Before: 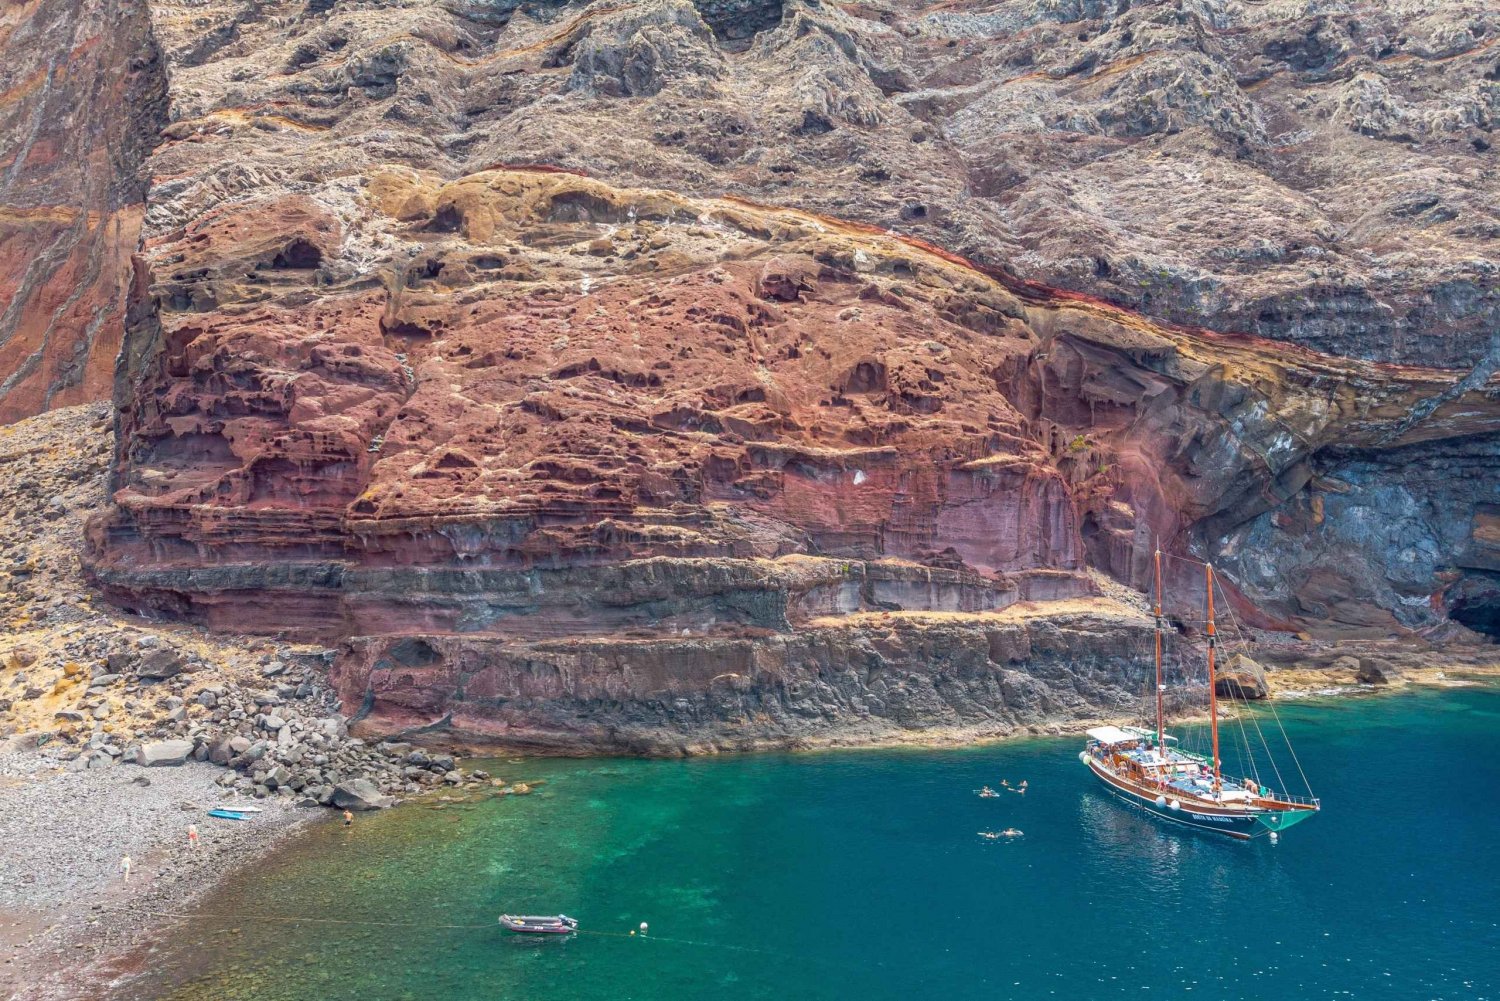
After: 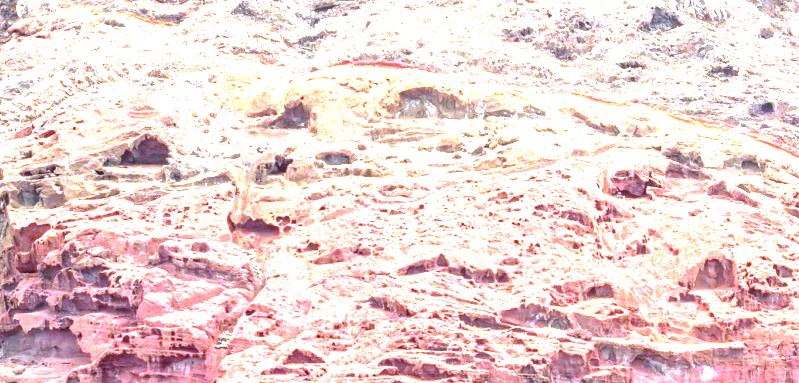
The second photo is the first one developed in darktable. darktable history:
color zones: curves: ch1 [(0.239, 0.552) (0.75, 0.5)]; ch2 [(0.25, 0.462) (0.749, 0.457)]
exposure: black level correction 0, exposure 2.157 EV, compensate exposure bias true, compensate highlight preservation false
color correction: highlights a* -0.523, highlights b* 0.17, shadows a* 4.95, shadows b* 20.58
crop: left 10.187%, top 10.48%, right 36.496%, bottom 51.165%
